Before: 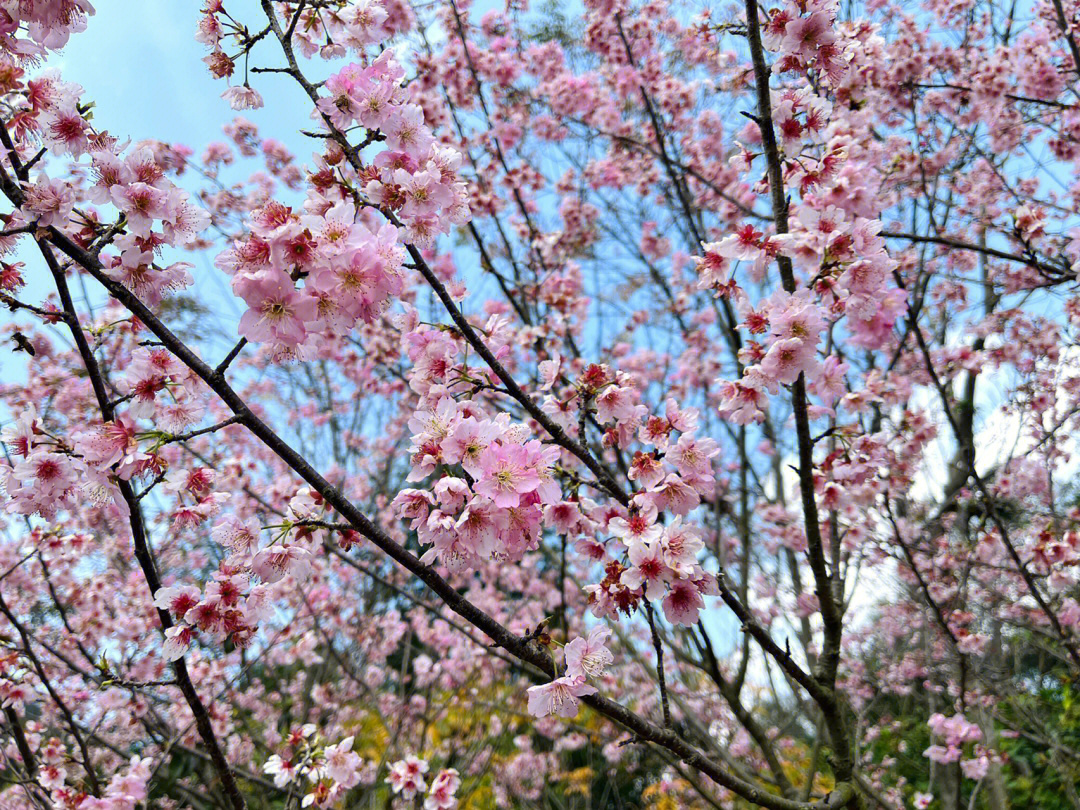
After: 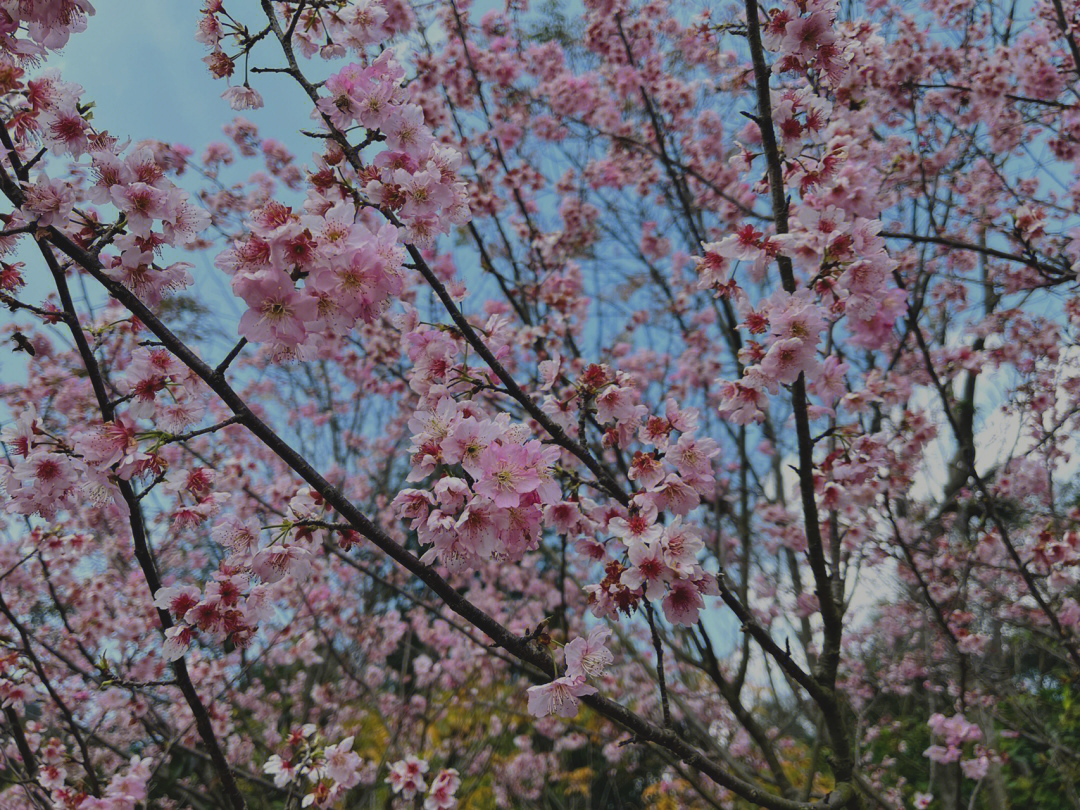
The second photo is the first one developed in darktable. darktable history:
exposure: black level correction -0.017, exposure -1.084 EV, compensate highlight preservation false
